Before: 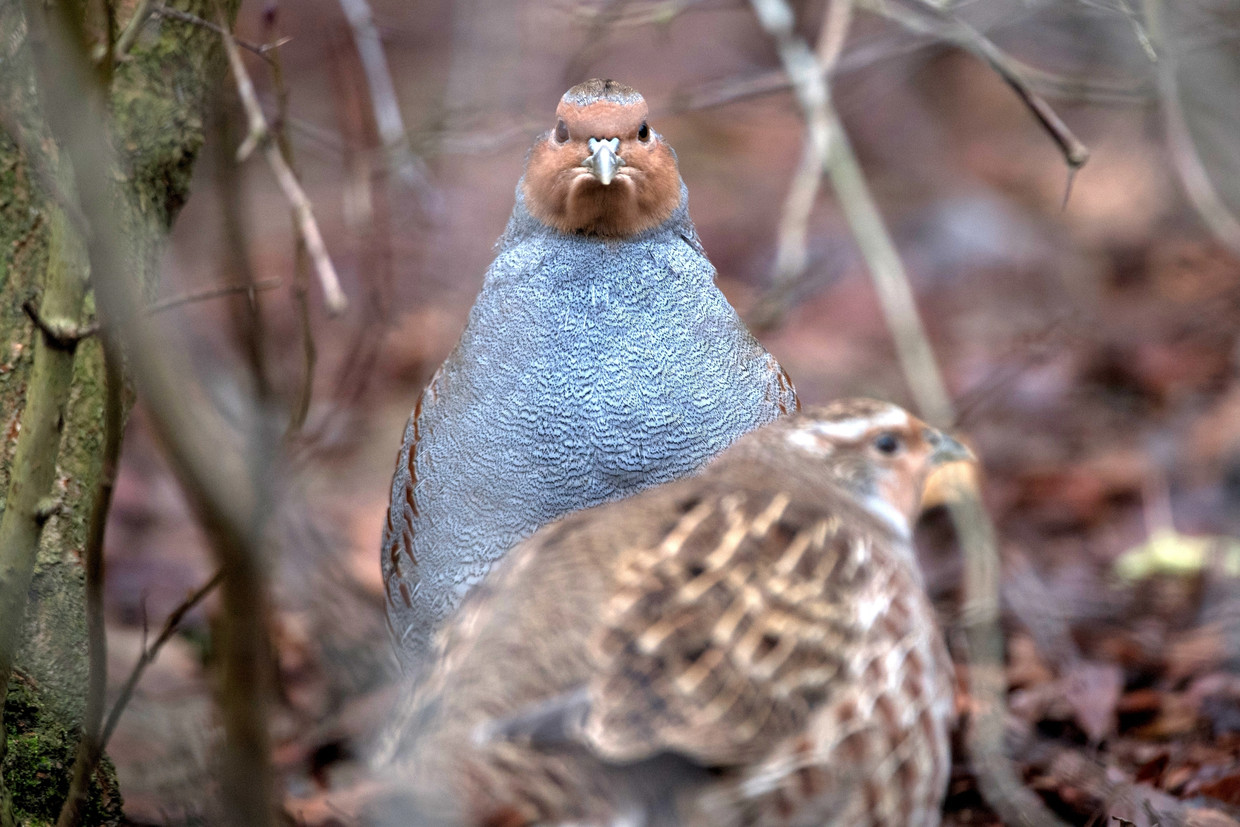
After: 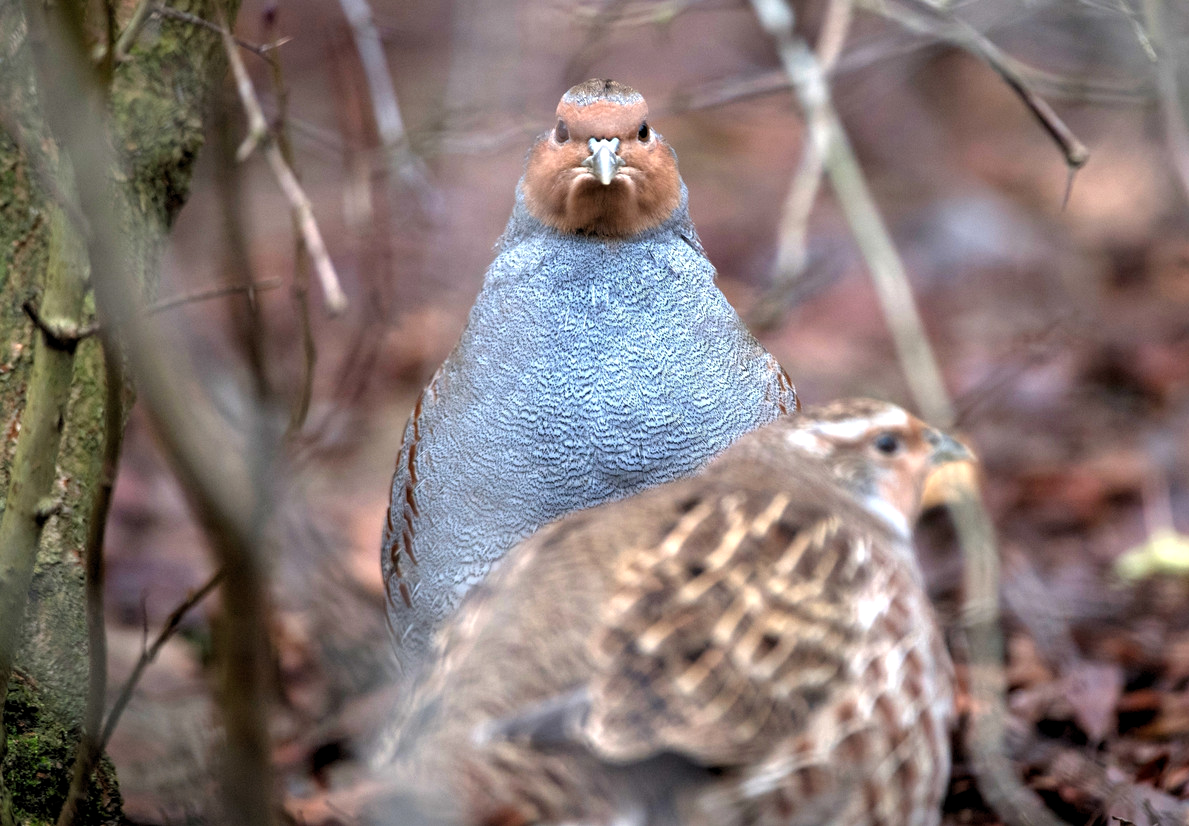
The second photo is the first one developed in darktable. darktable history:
crop: right 4.106%, bottom 0.034%
levels: white 99.95%, levels [0.016, 0.484, 0.953]
